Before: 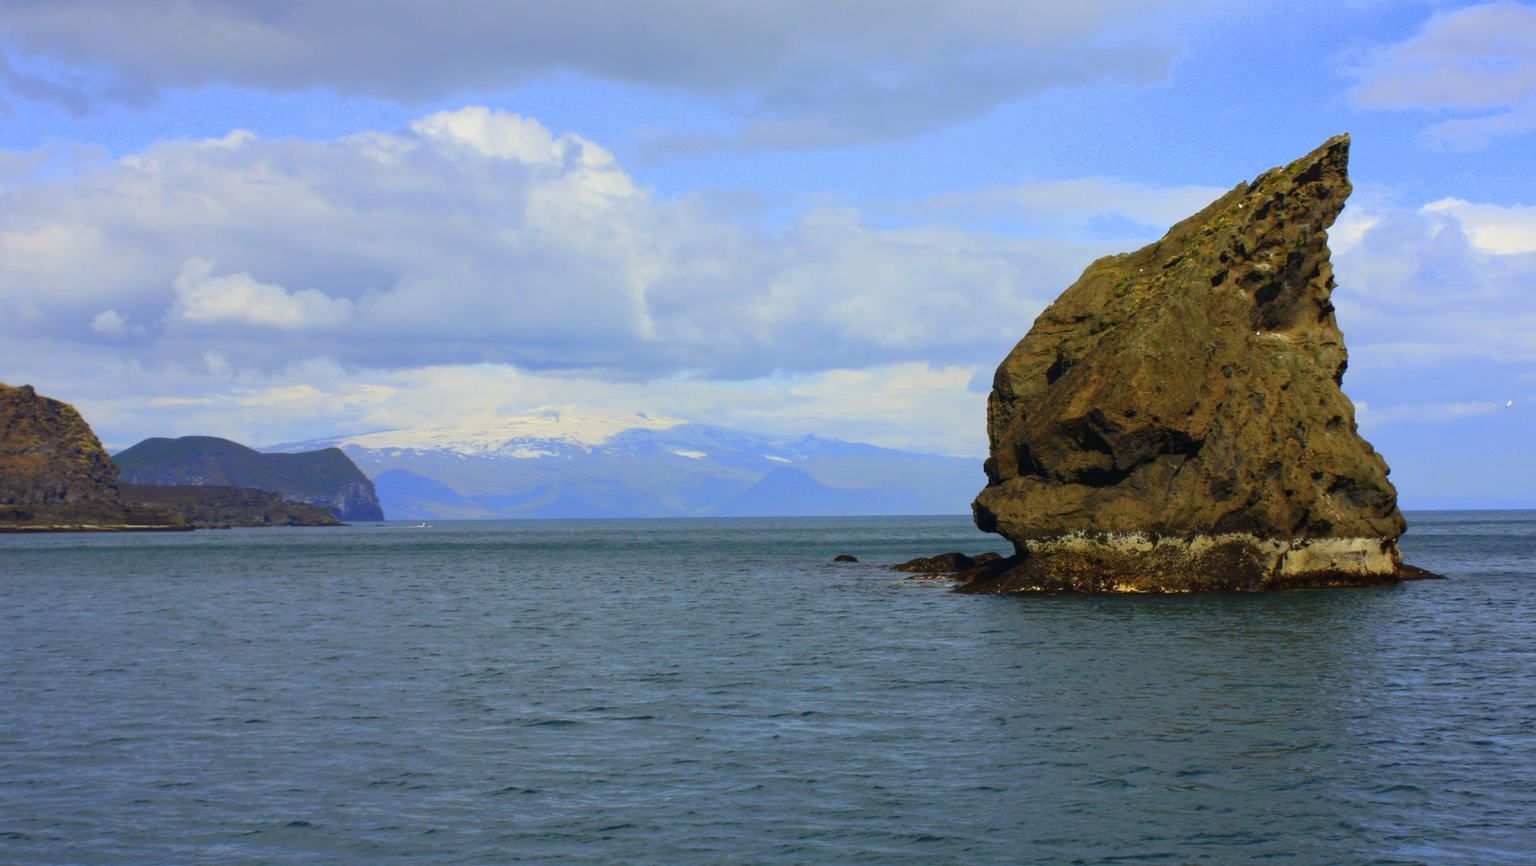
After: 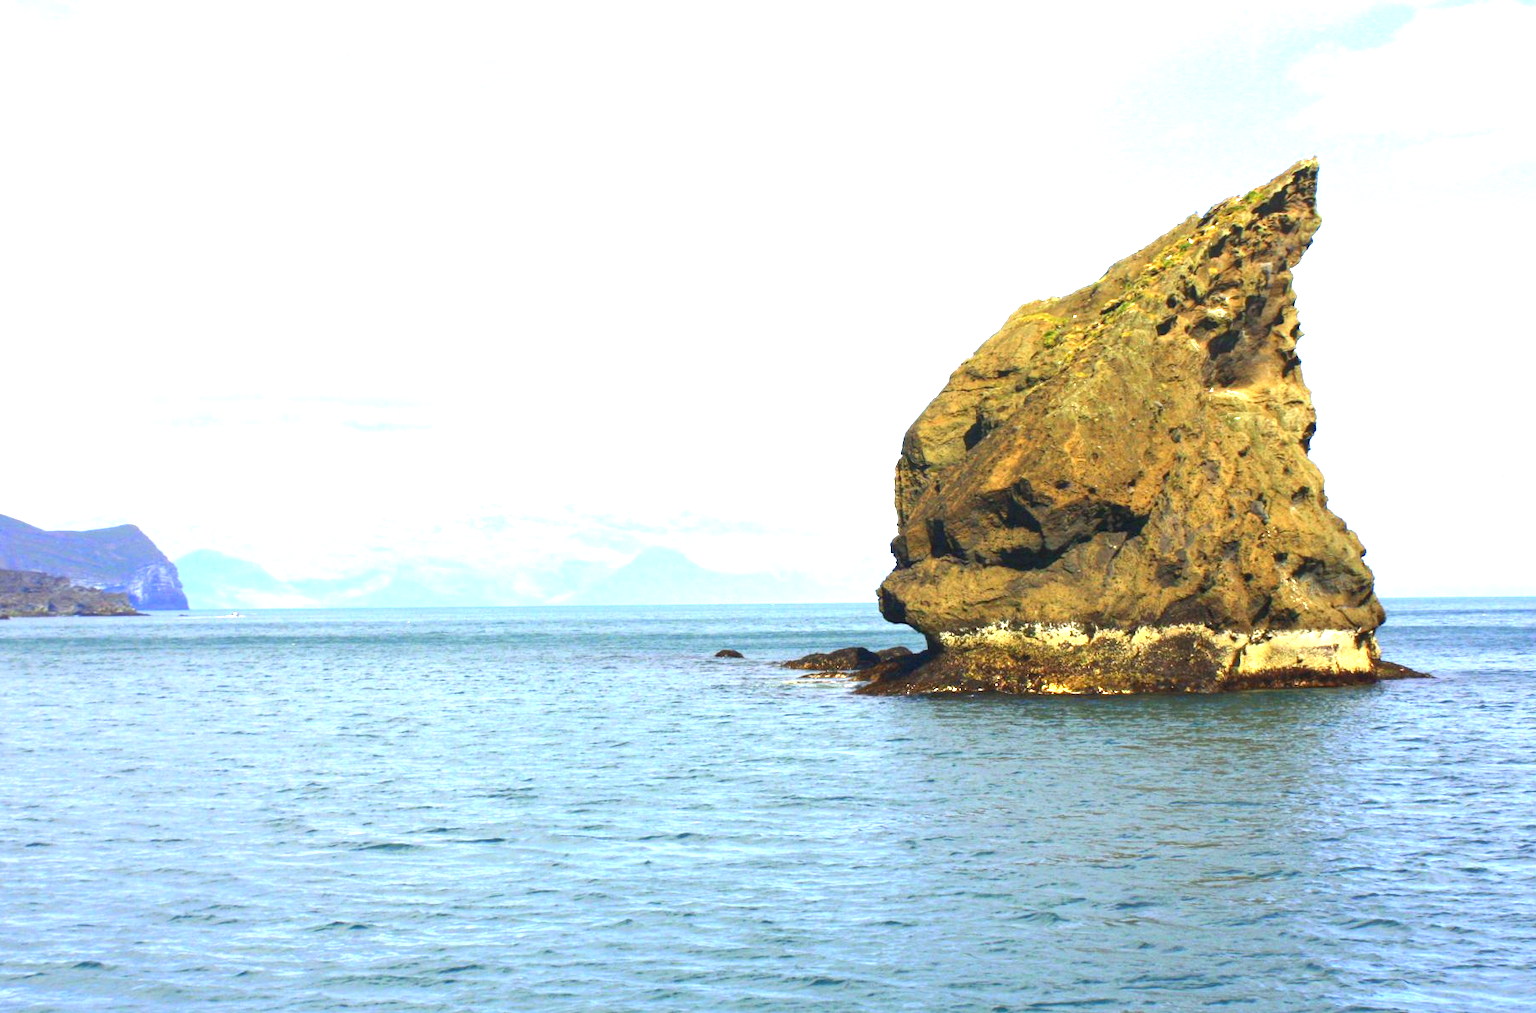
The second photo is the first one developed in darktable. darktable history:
exposure: exposure 2.198 EV, compensate highlight preservation false
crop and rotate: left 14.529%
